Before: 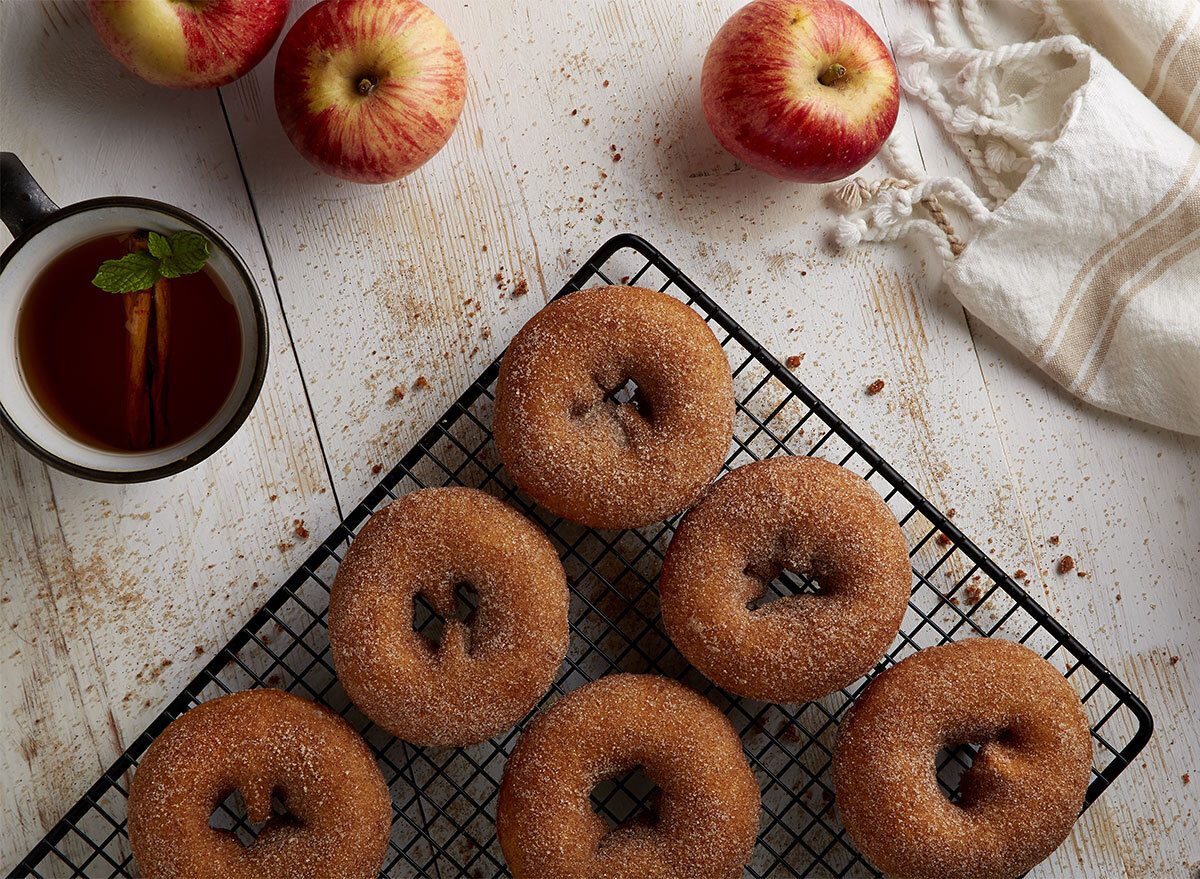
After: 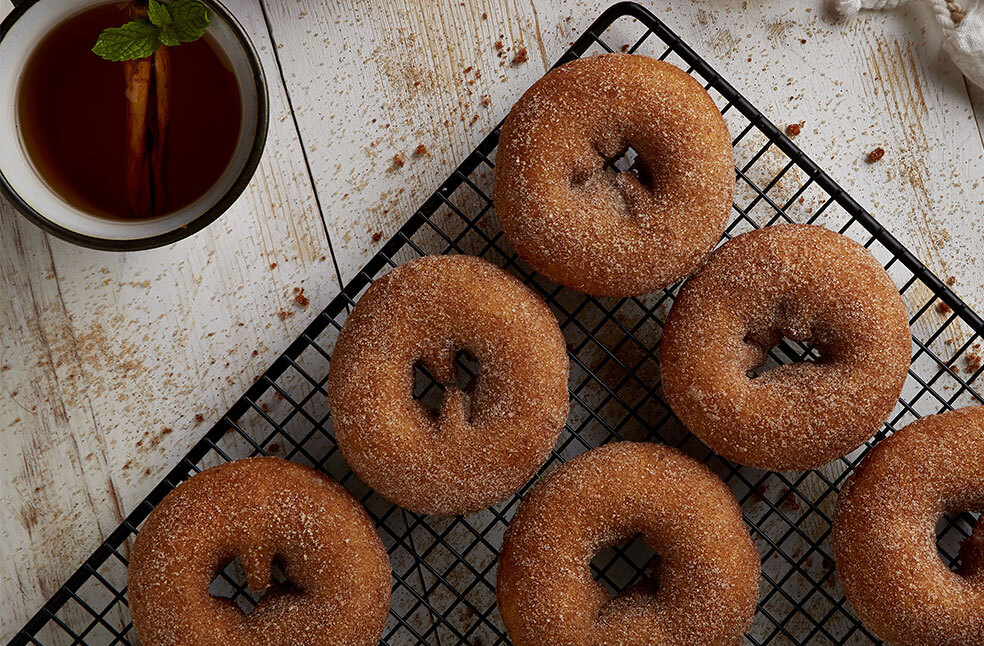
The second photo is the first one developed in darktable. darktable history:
crop: top 26.456%, right 17.988%
shadows and highlights: shadows 21, highlights -81.51, soften with gaussian
